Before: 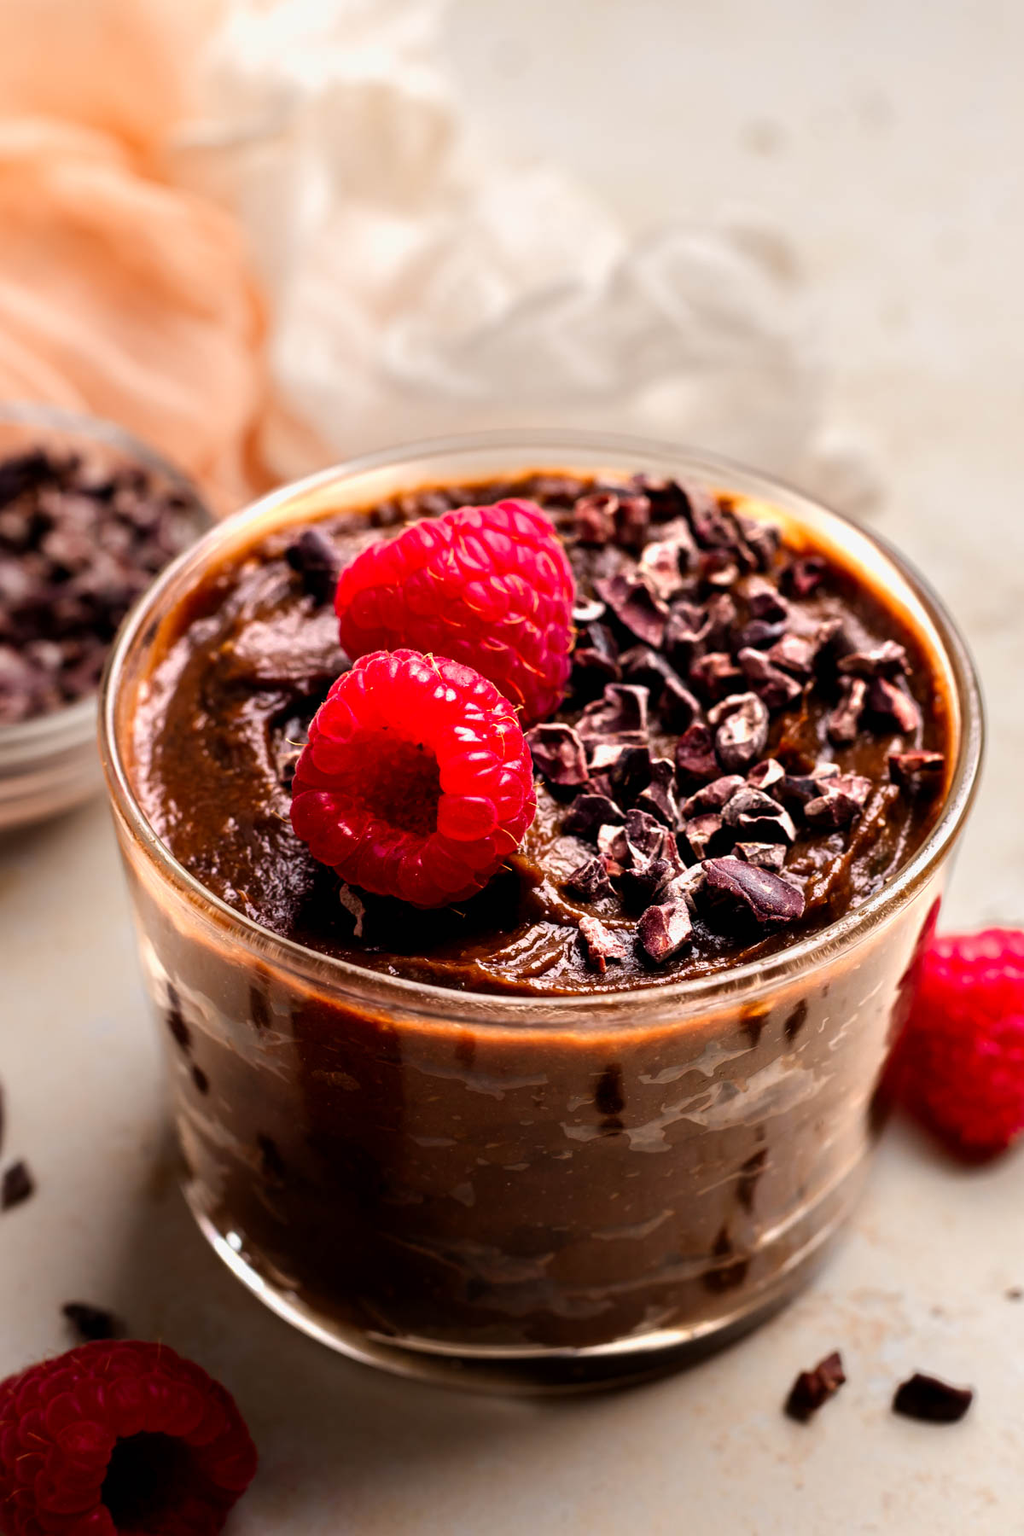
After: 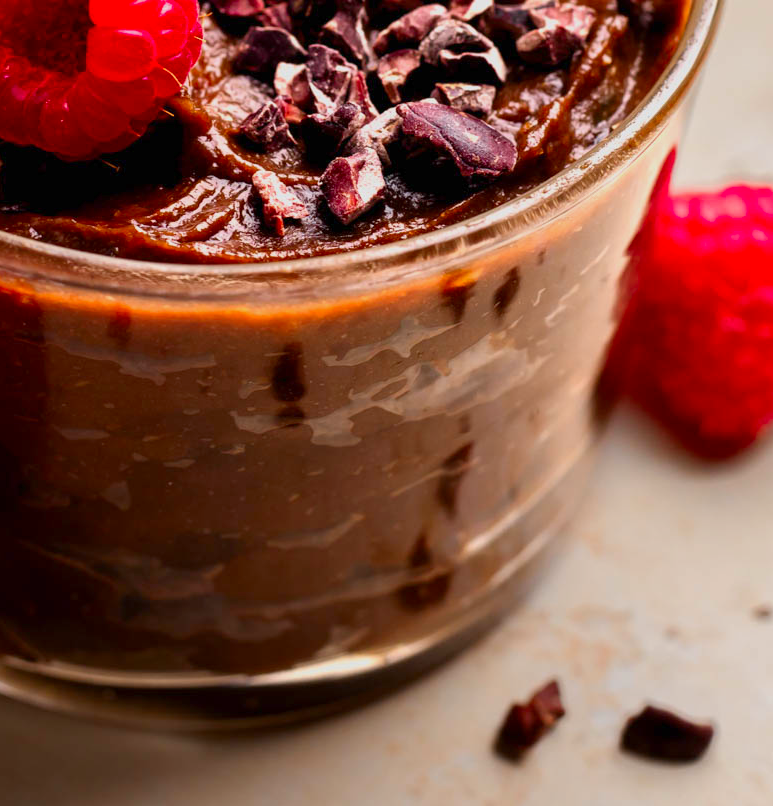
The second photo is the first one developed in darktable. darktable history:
color balance: contrast -15%
crop and rotate: left 35.509%, top 50.238%, bottom 4.934%
tone equalizer: on, module defaults
color correction: saturation 1.34
